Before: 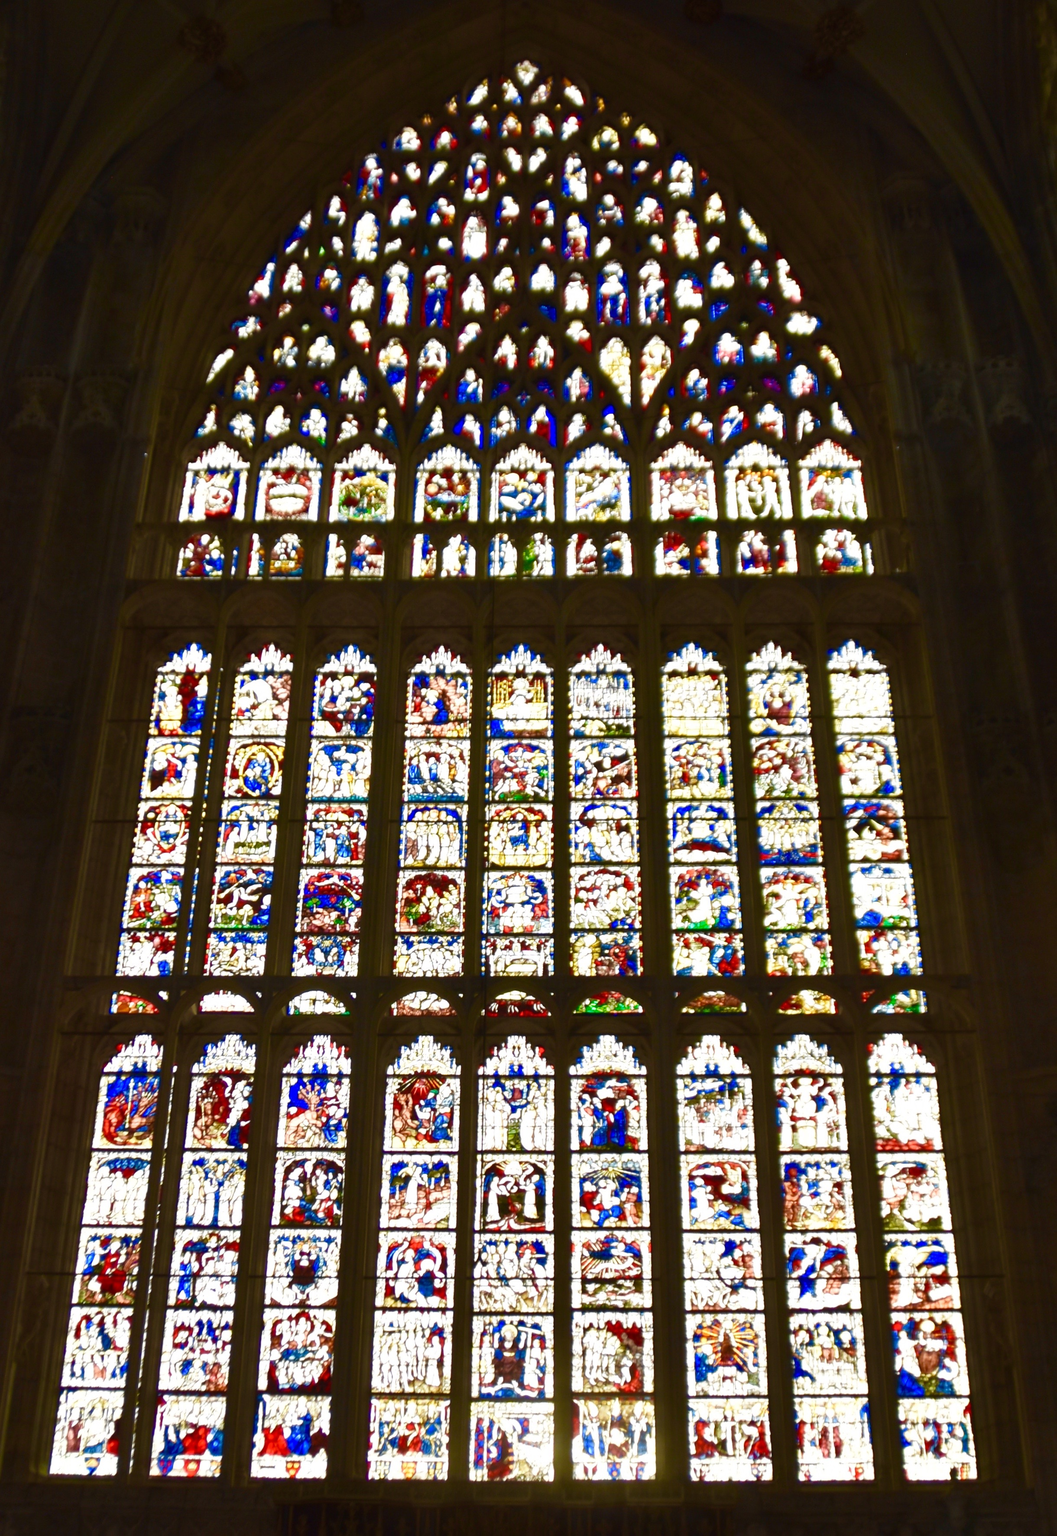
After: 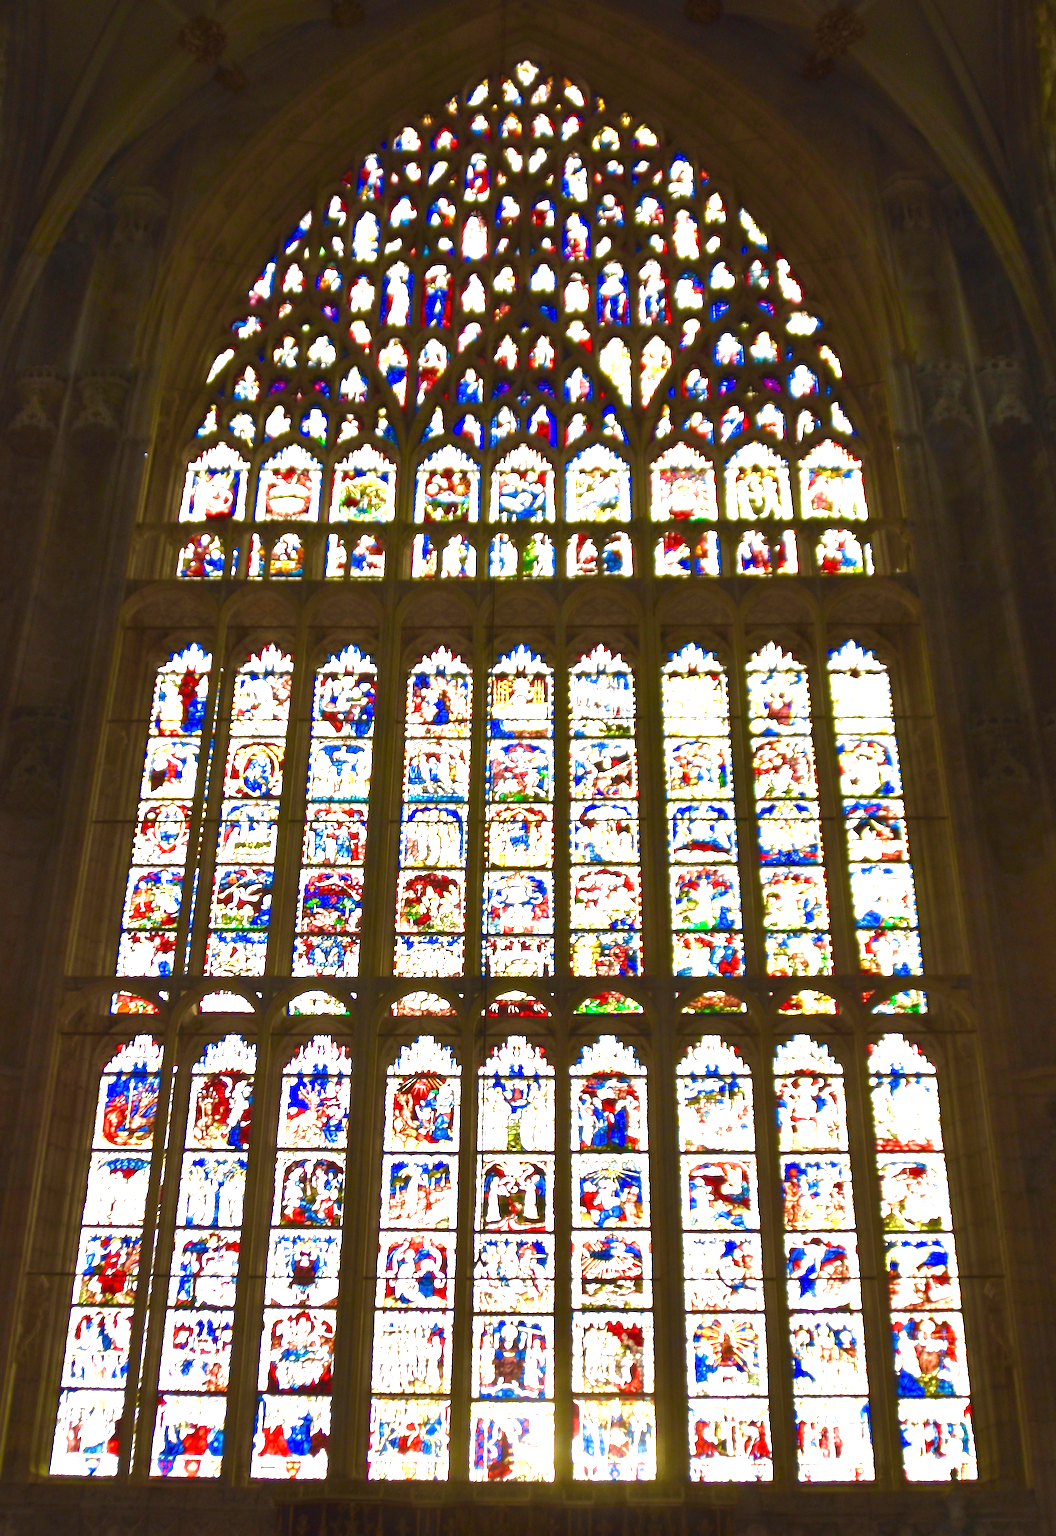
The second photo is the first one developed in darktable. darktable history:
exposure: black level correction 0, exposure 1.292 EV, compensate highlight preservation false
